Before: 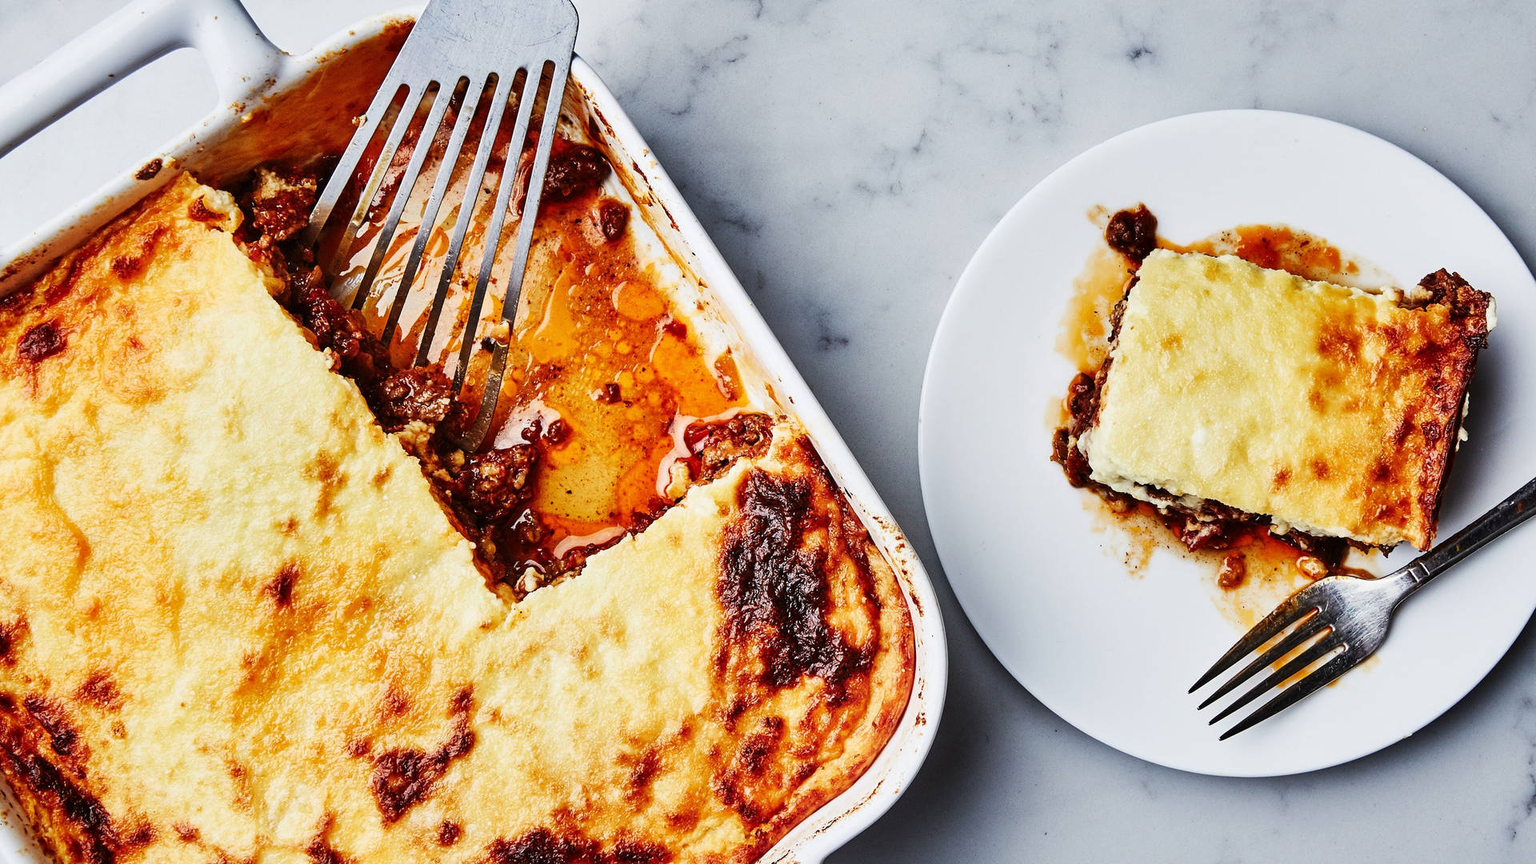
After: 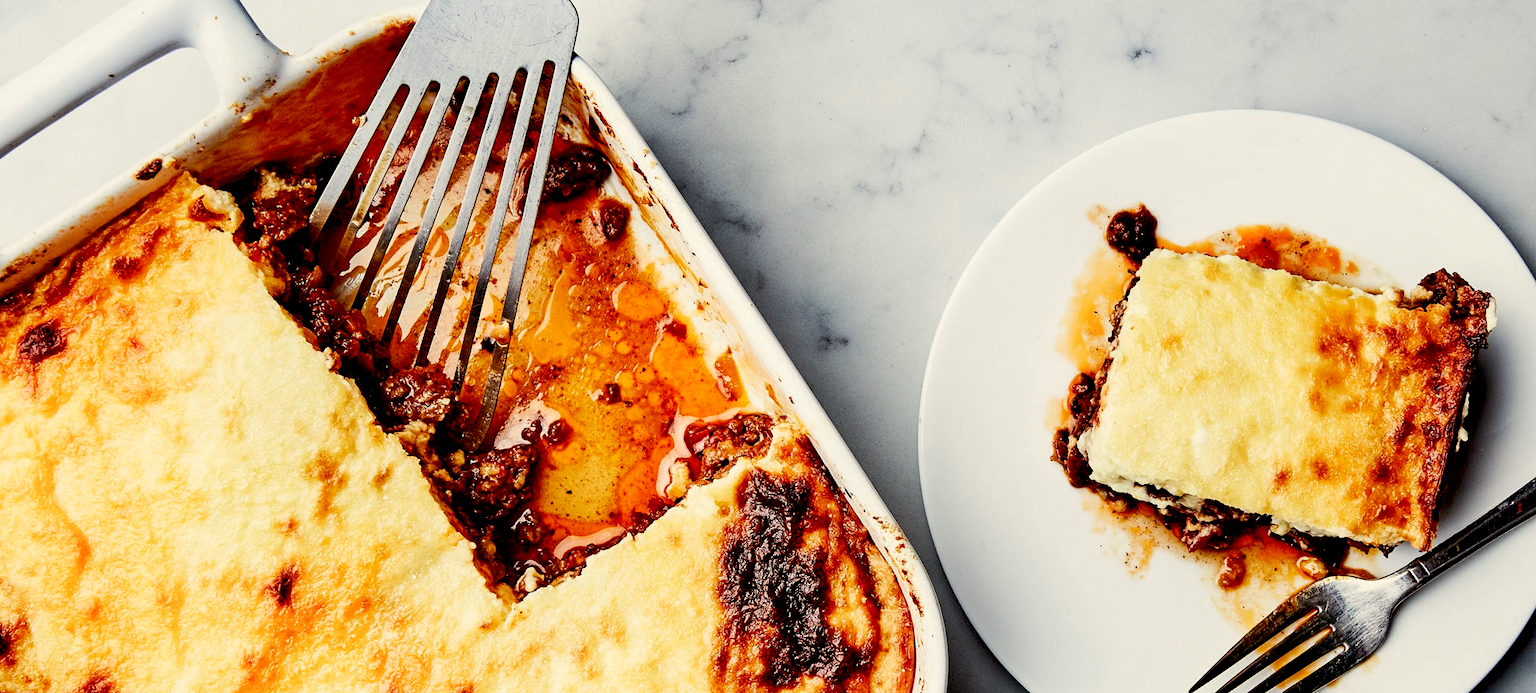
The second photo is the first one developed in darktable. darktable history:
white balance: red 1.029, blue 0.92
exposure: black level correction 0.016, exposure -0.009 EV, compensate highlight preservation false
crop: bottom 19.644%
shadows and highlights: shadows -23.08, highlights 46.15, soften with gaussian
